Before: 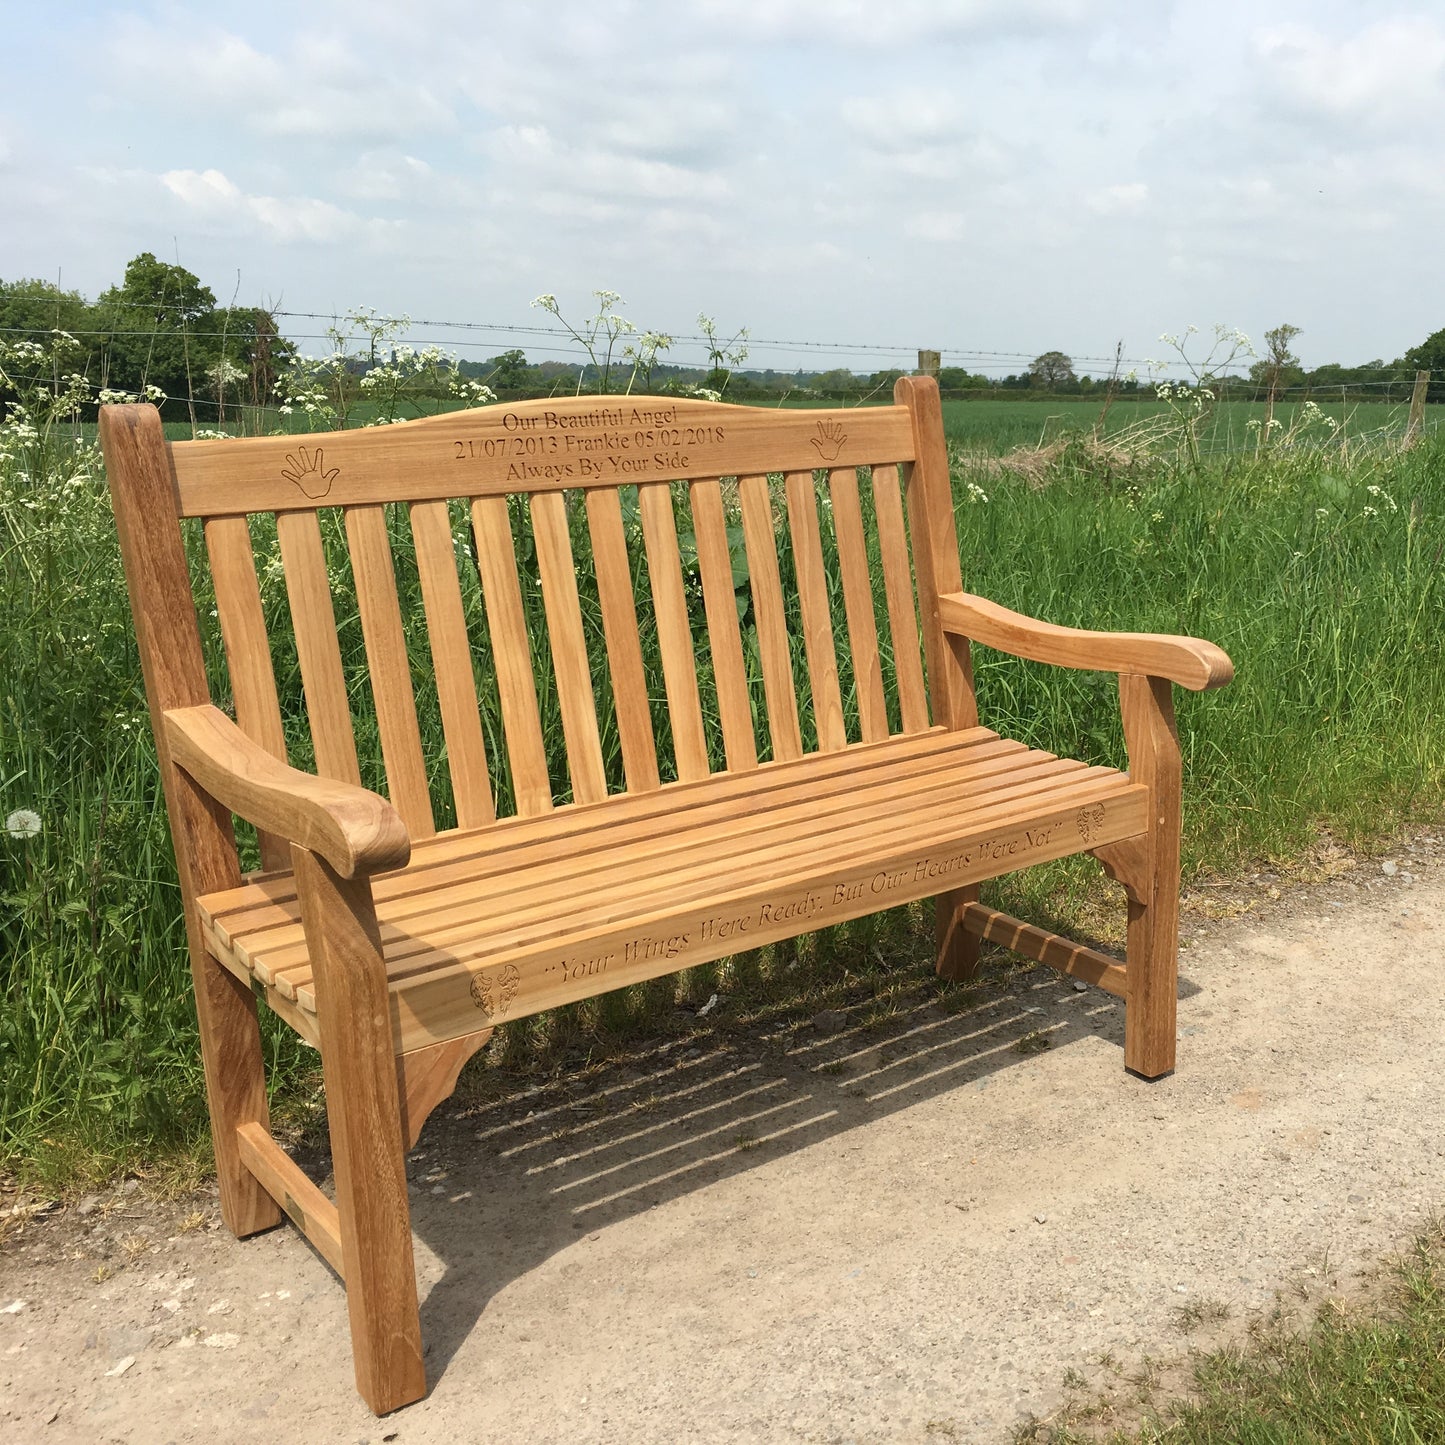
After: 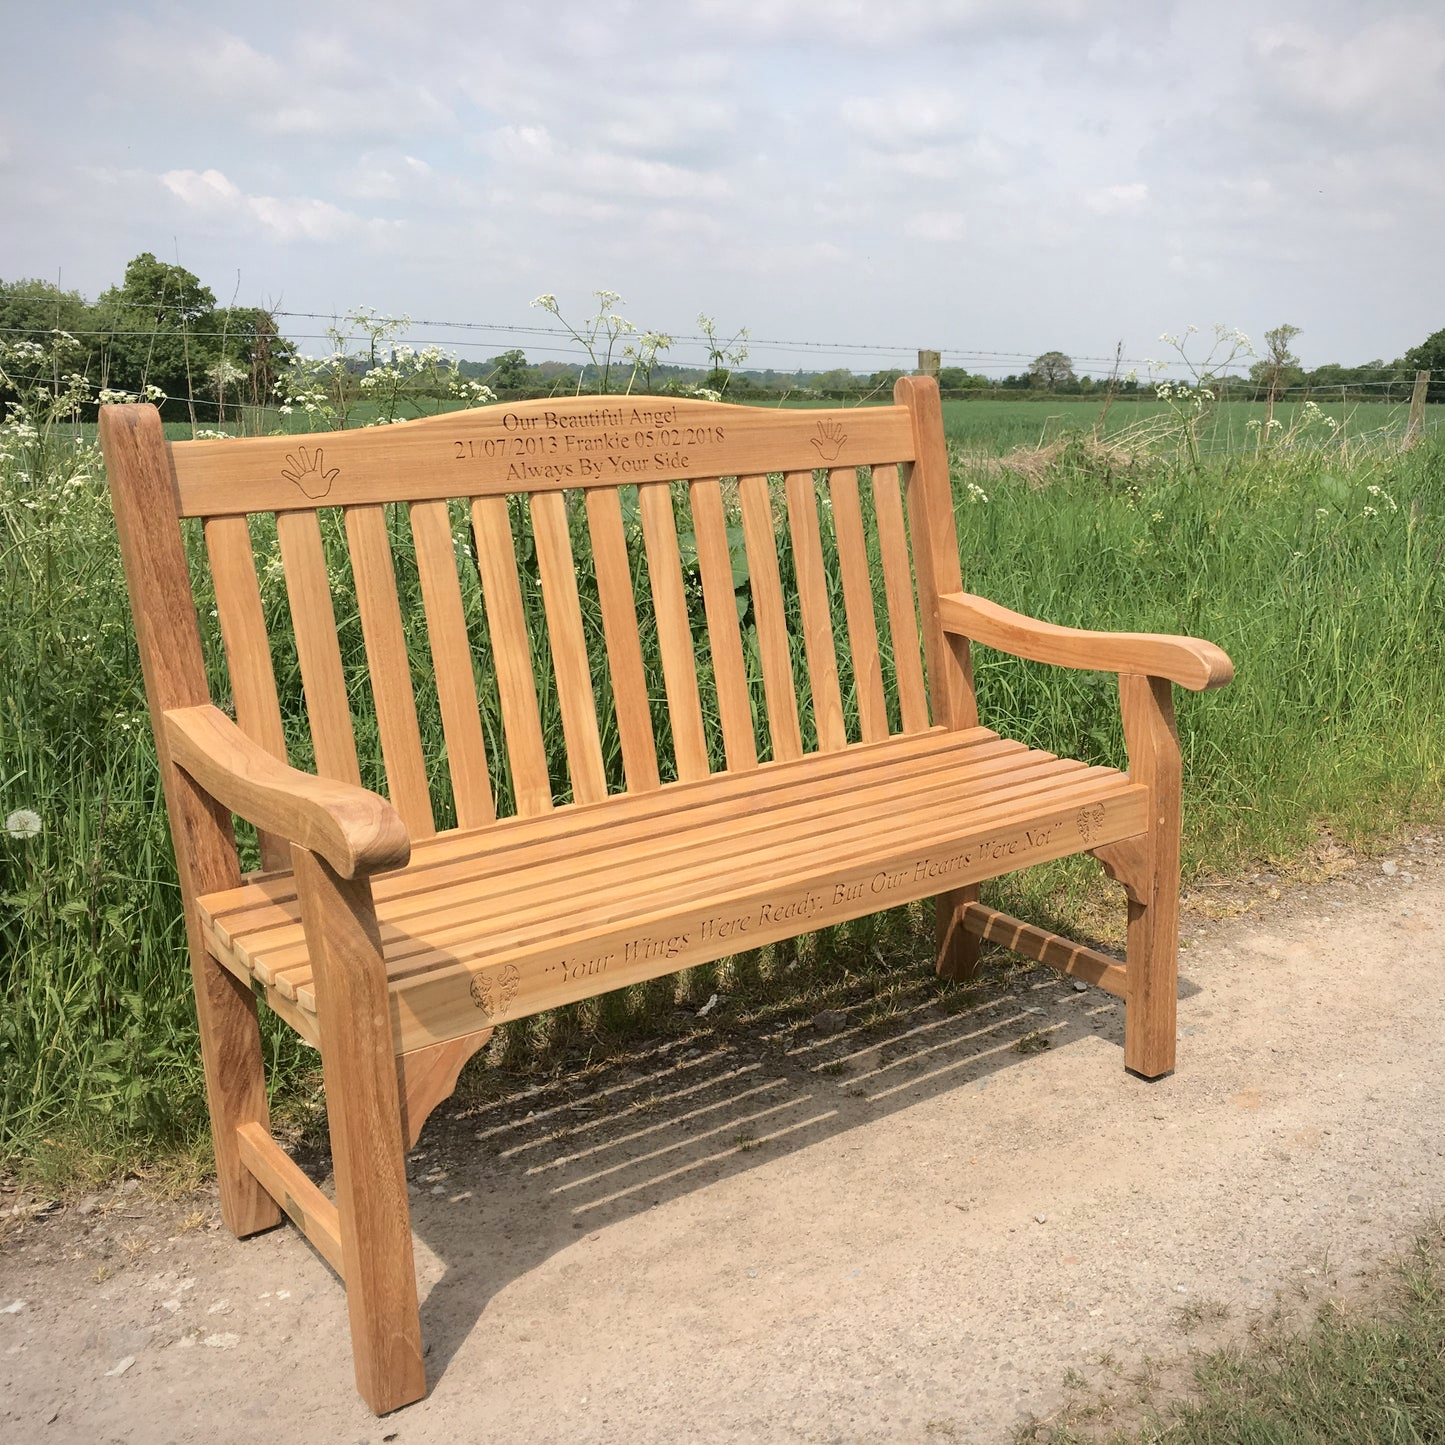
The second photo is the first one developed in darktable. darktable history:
tone curve: curves: ch0 [(0, 0) (0.003, 0.004) (0.011, 0.01) (0.025, 0.025) (0.044, 0.042) (0.069, 0.064) (0.1, 0.093) (0.136, 0.13) (0.177, 0.182) (0.224, 0.241) (0.277, 0.322) (0.335, 0.409) (0.399, 0.482) (0.468, 0.551) (0.543, 0.606) (0.623, 0.672) (0.709, 0.73) (0.801, 0.81) (0.898, 0.885) (1, 1)], color space Lab, independent channels, preserve colors none
vignetting: fall-off start 97.37%, fall-off radius 78.9%, brightness -0.52, saturation -0.519, width/height ratio 1.107
color correction: highlights a* 3.11, highlights b* -1.05, shadows a* -0.072, shadows b* 1.81, saturation 0.984
